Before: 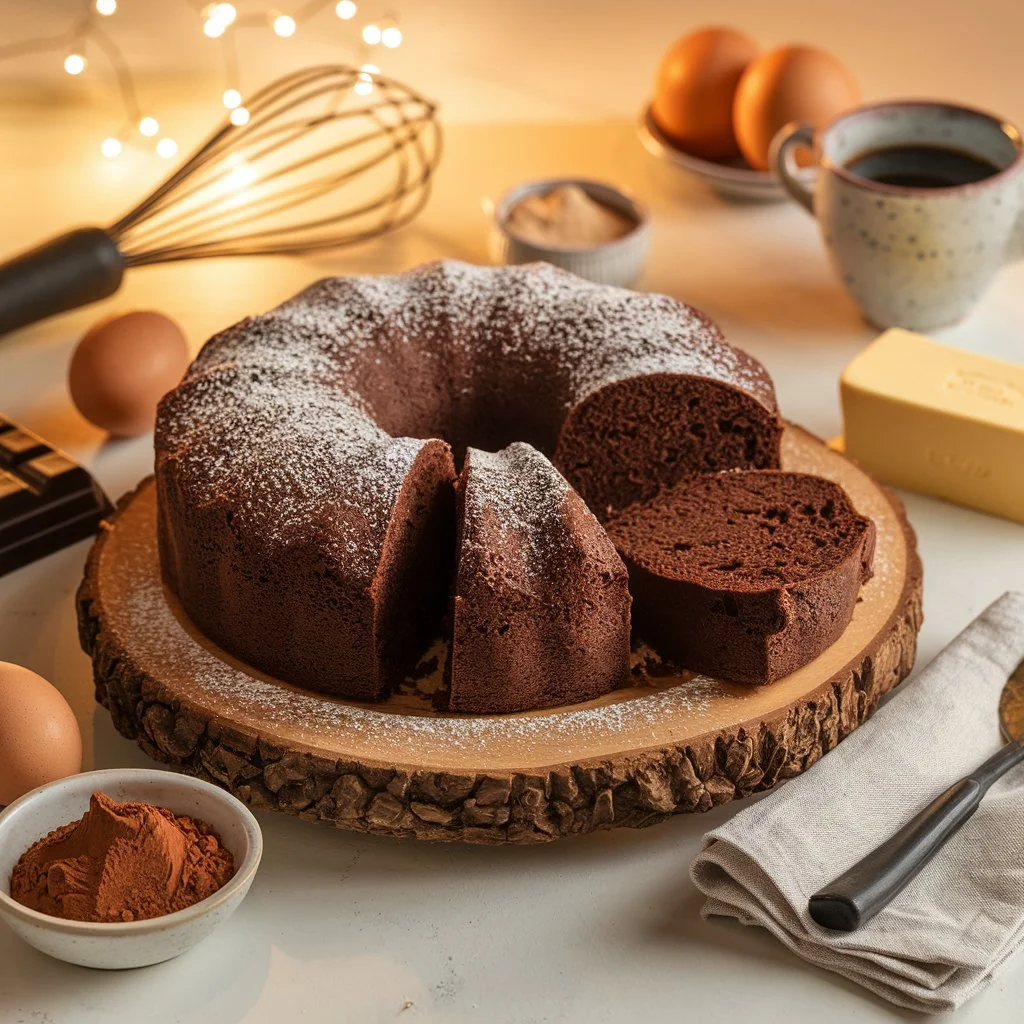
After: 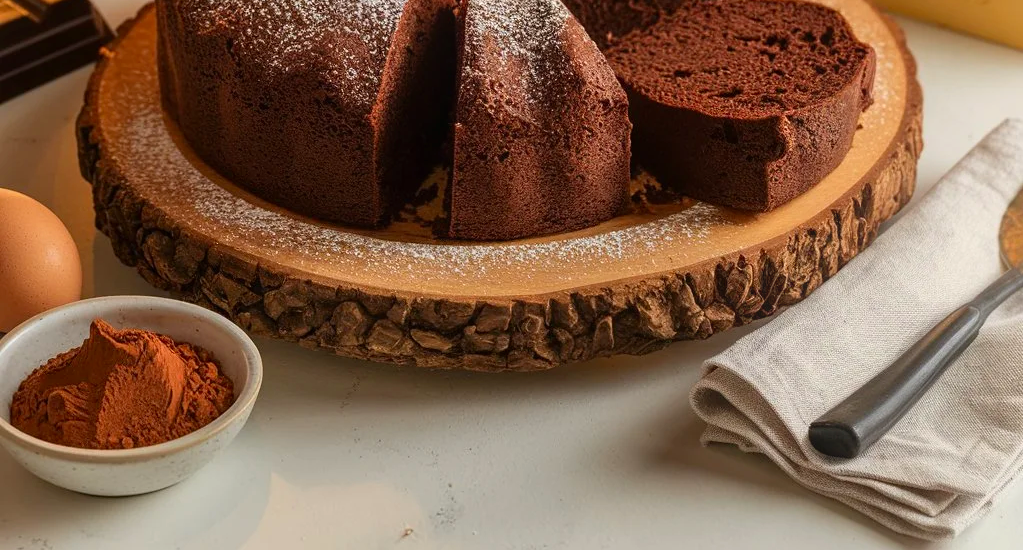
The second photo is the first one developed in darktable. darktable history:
crop and rotate: top 46.237%
contrast brightness saturation: saturation 0.18
bloom: size 16%, threshold 98%, strength 20%
